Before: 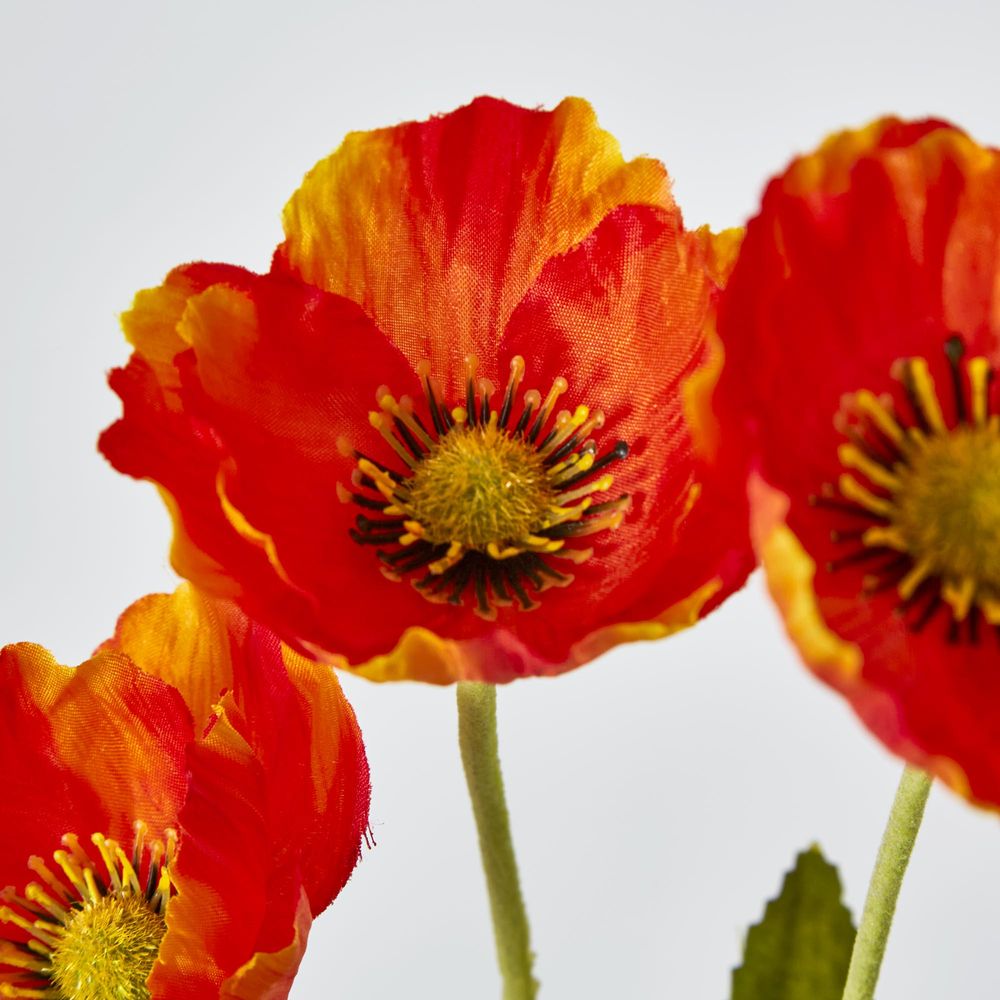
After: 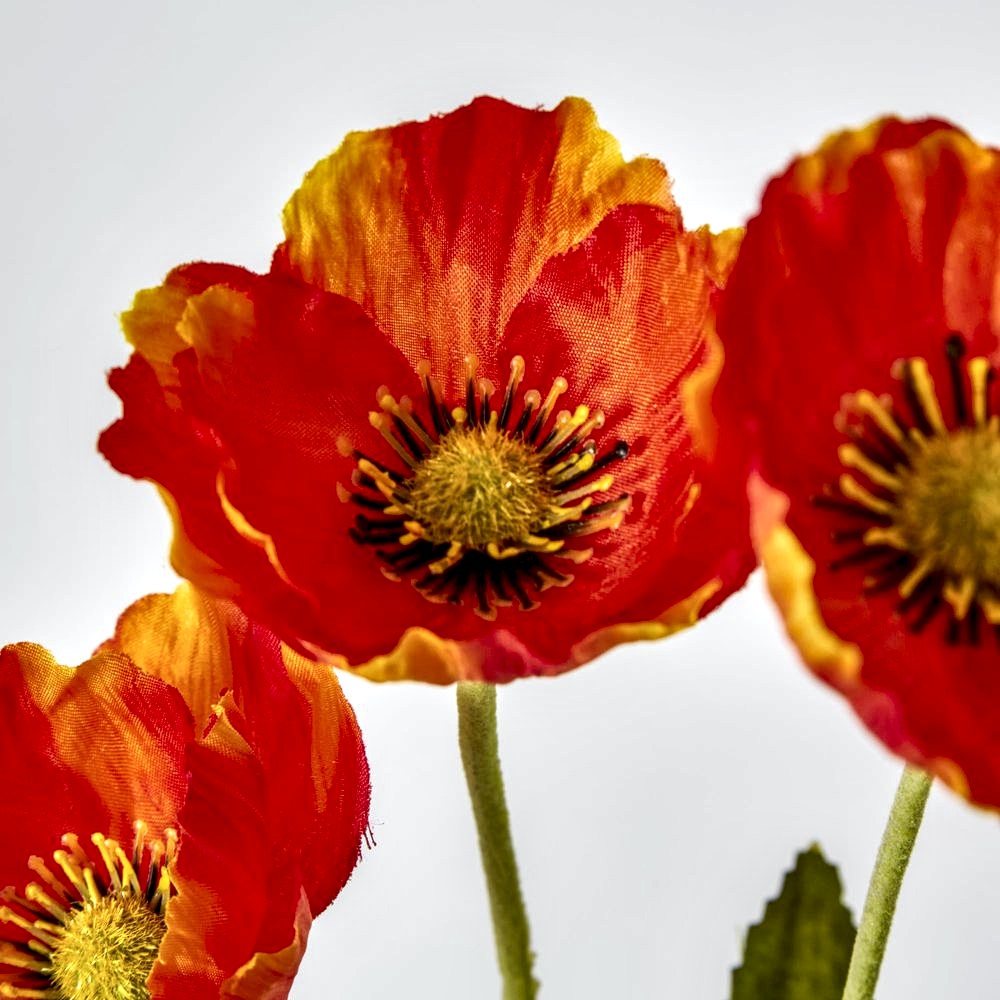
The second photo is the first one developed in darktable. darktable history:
local contrast: highlights 20%, shadows 71%, detail 170%
